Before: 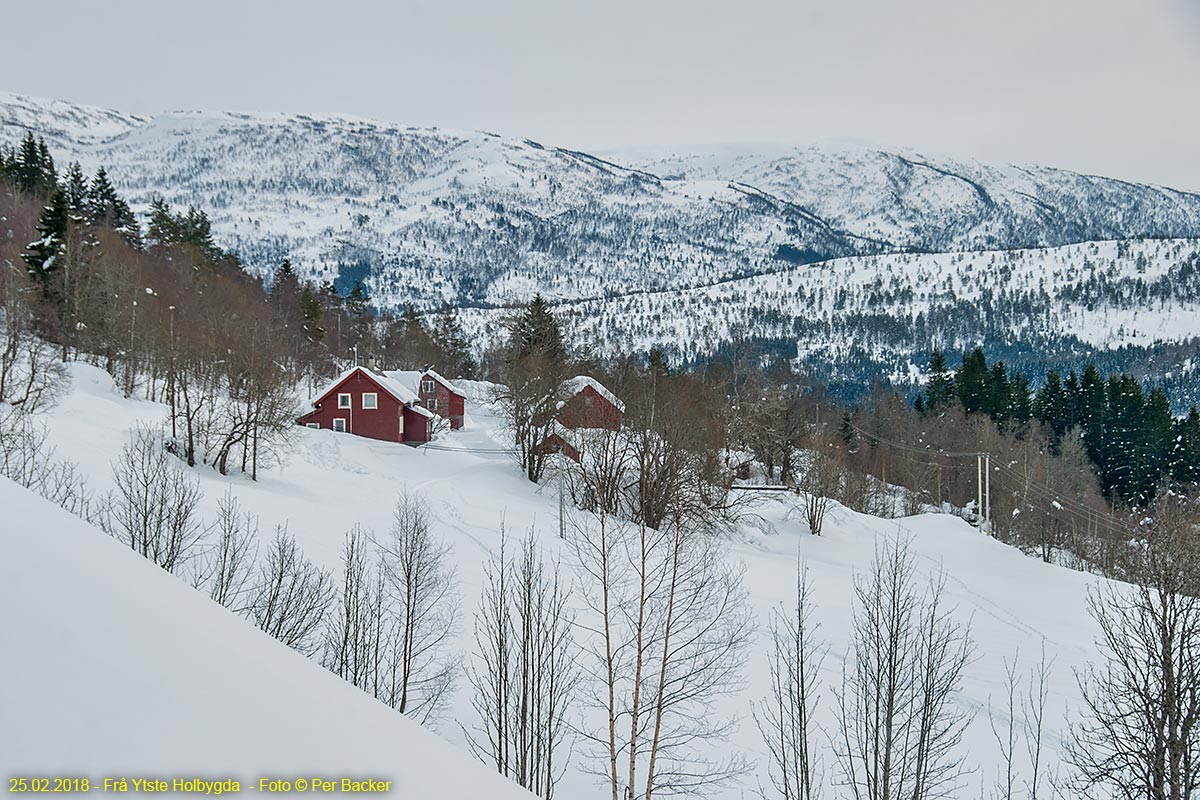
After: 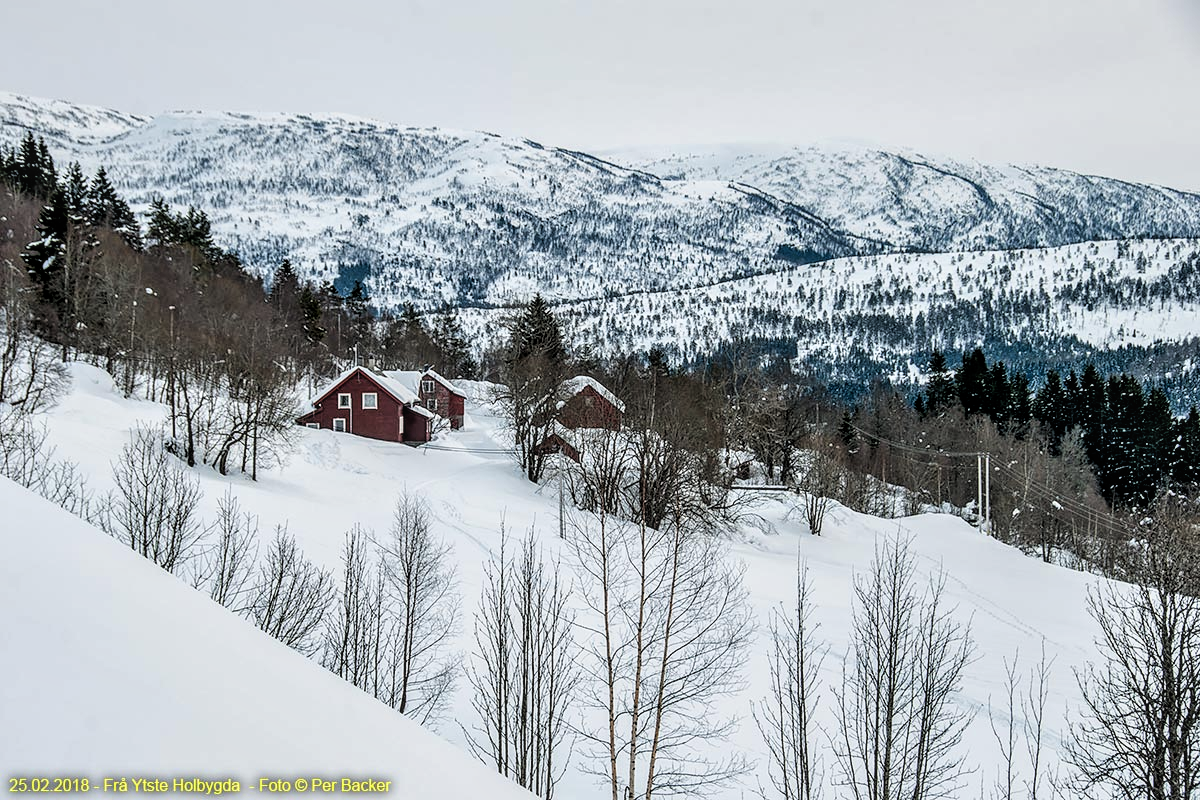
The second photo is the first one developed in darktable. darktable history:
filmic rgb: black relative exposure -5.57 EV, white relative exposure 2.51 EV, target black luminance 0%, hardness 4.53, latitude 66.86%, contrast 1.44, shadows ↔ highlights balance -4.12%
local contrast: on, module defaults
exposure: black level correction 0.001, compensate highlight preservation false
